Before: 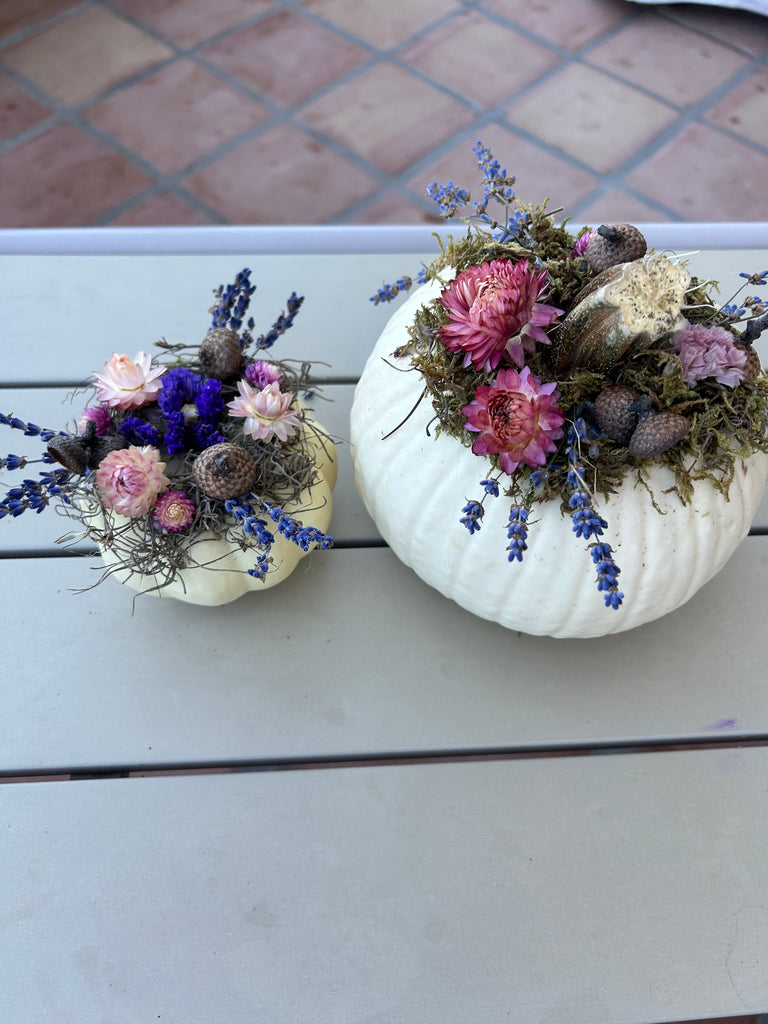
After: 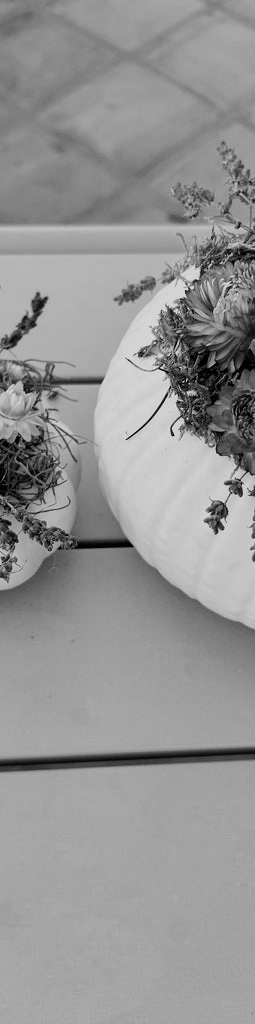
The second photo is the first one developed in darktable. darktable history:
monochrome: a 16.06, b 15.48, size 1
rgb levels: preserve colors max RGB
color balance: contrast 6.48%, output saturation 113.3%
crop: left 33.36%, right 33.36%
filmic rgb: black relative exposure -7.65 EV, white relative exposure 4.56 EV, hardness 3.61, color science v6 (2022)
